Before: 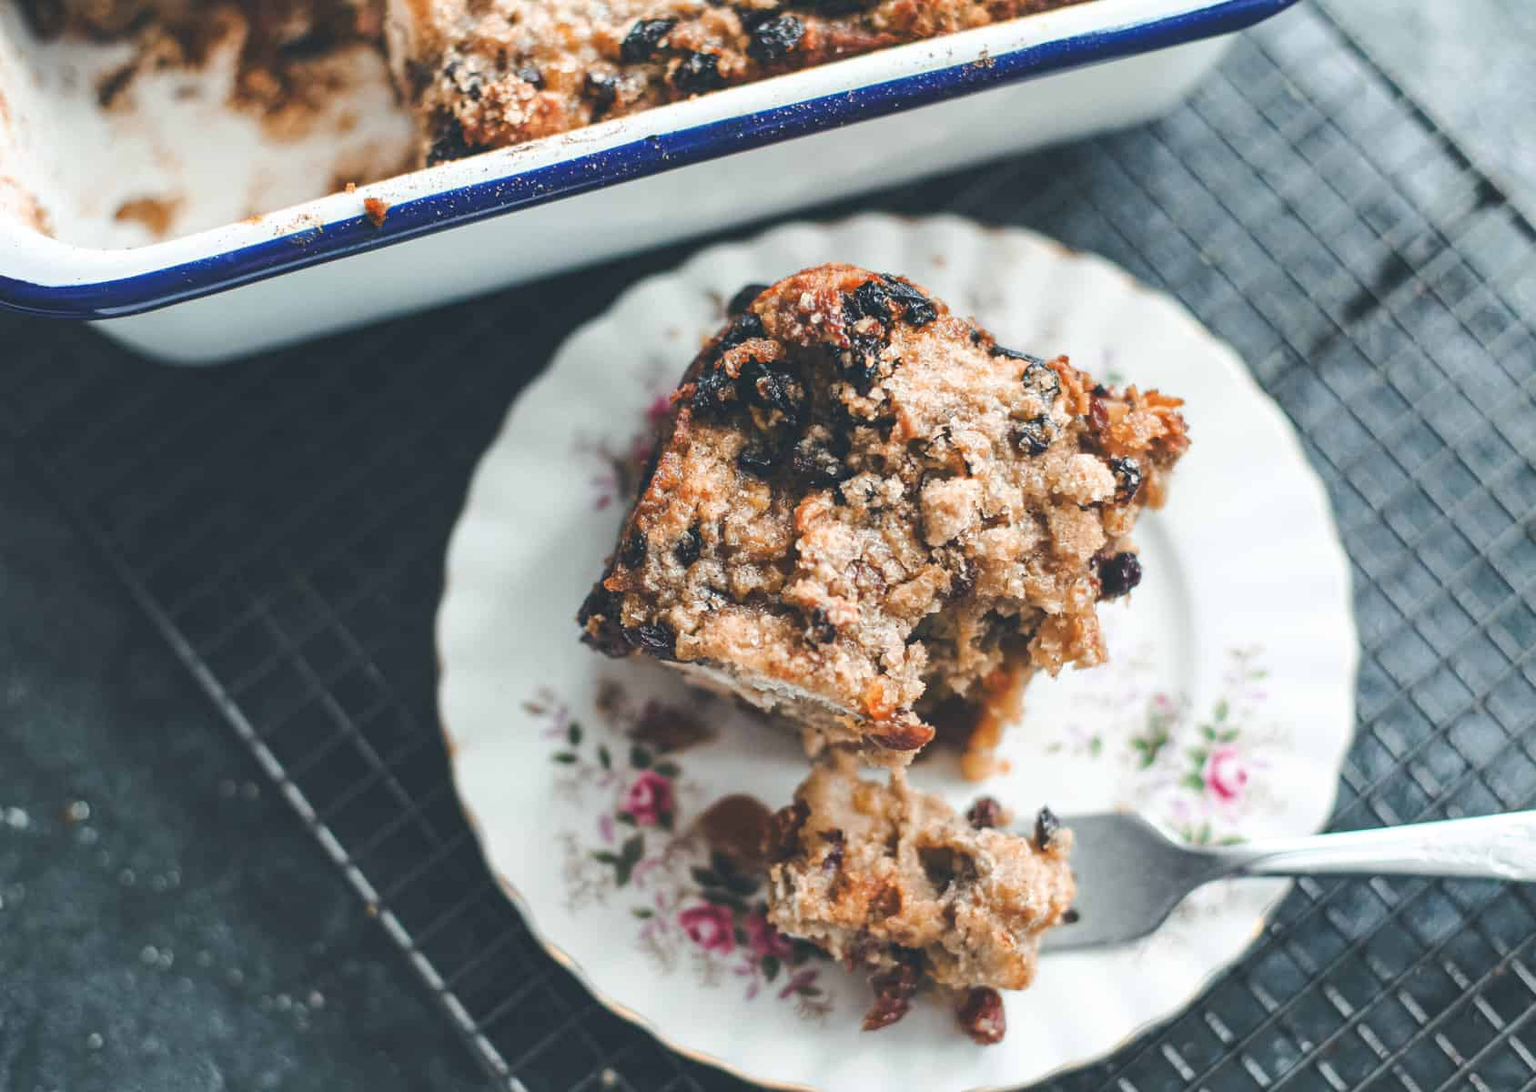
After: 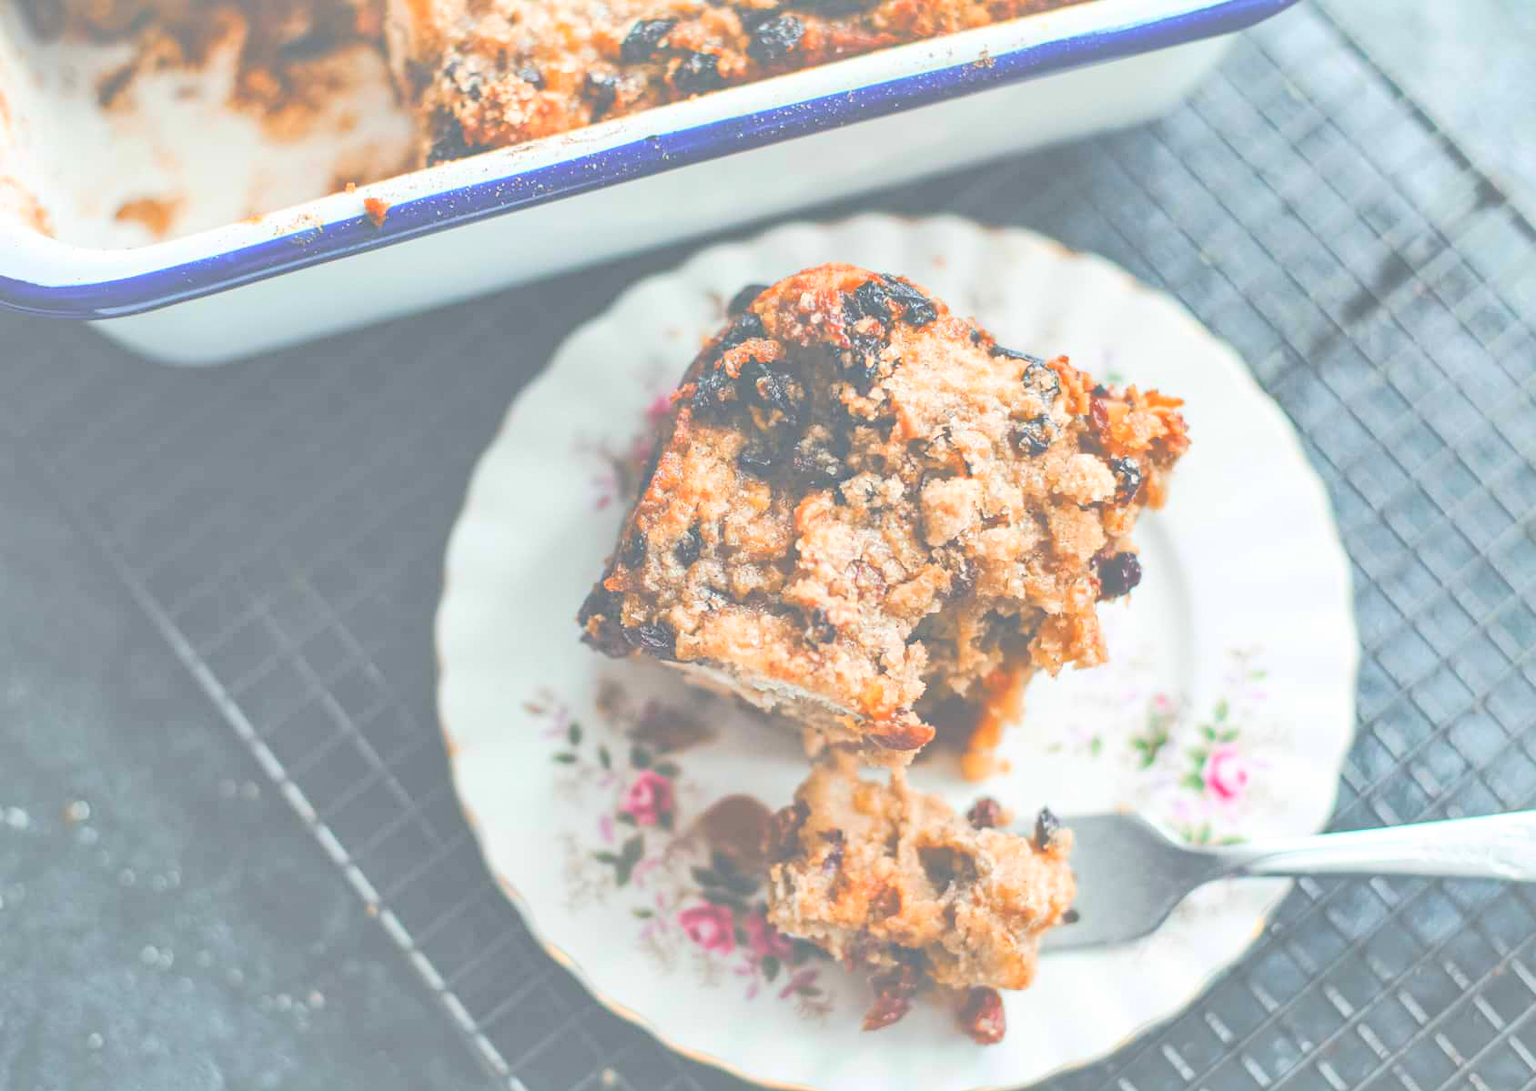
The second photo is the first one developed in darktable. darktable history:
shadows and highlights: on, module defaults
contrast brightness saturation: brightness 1
